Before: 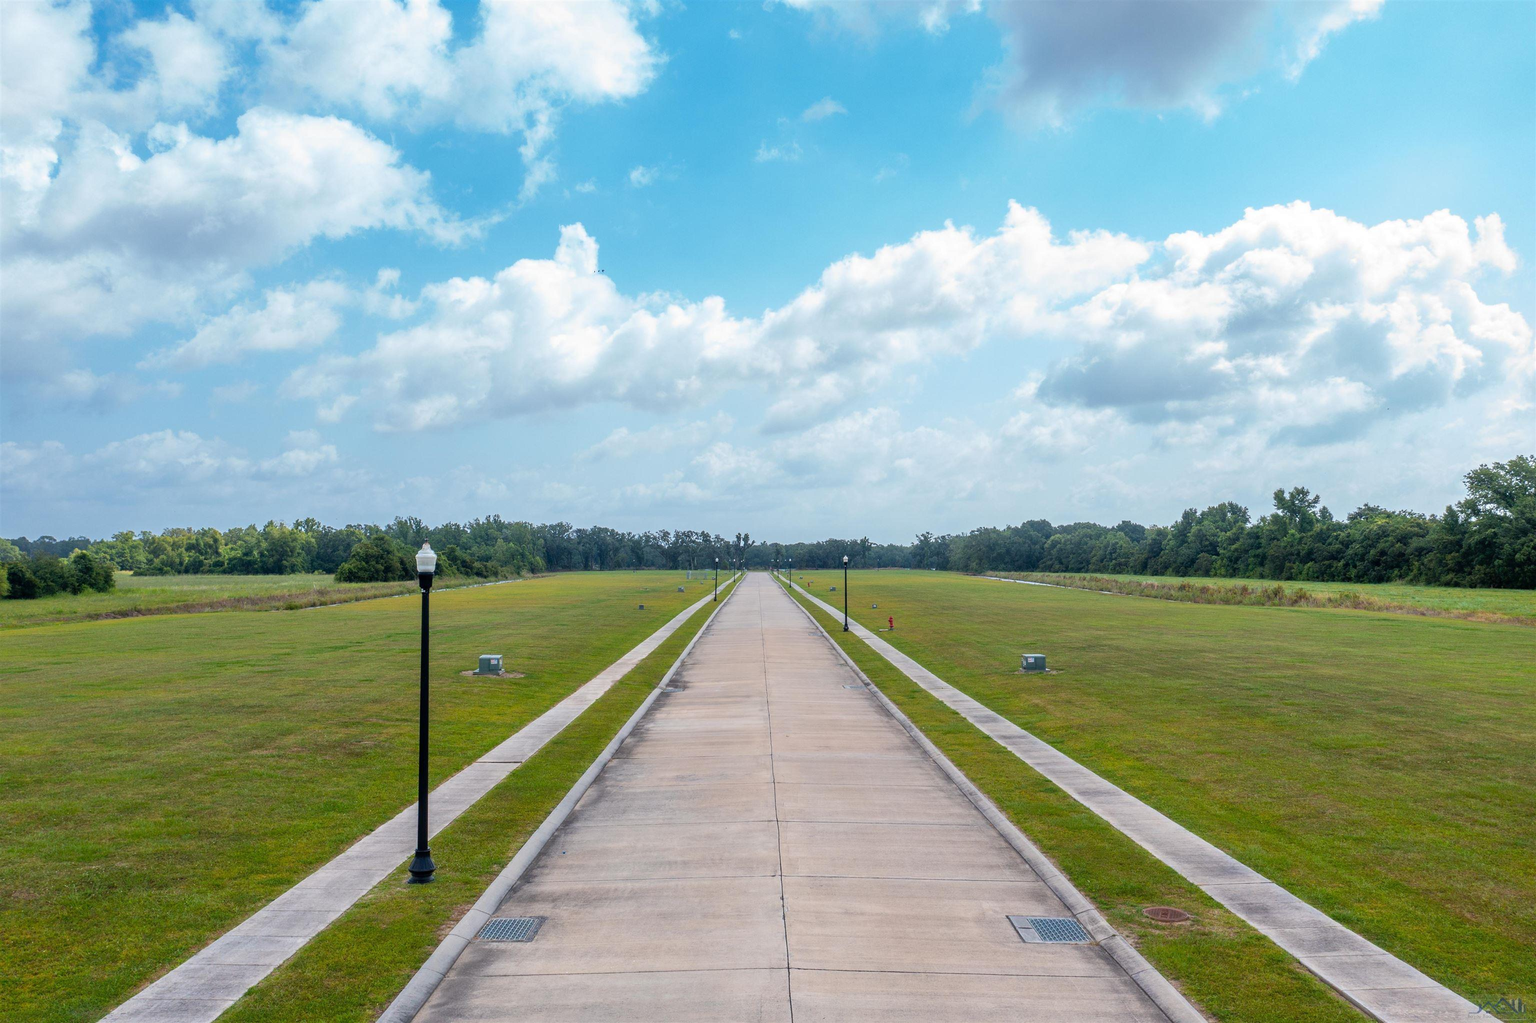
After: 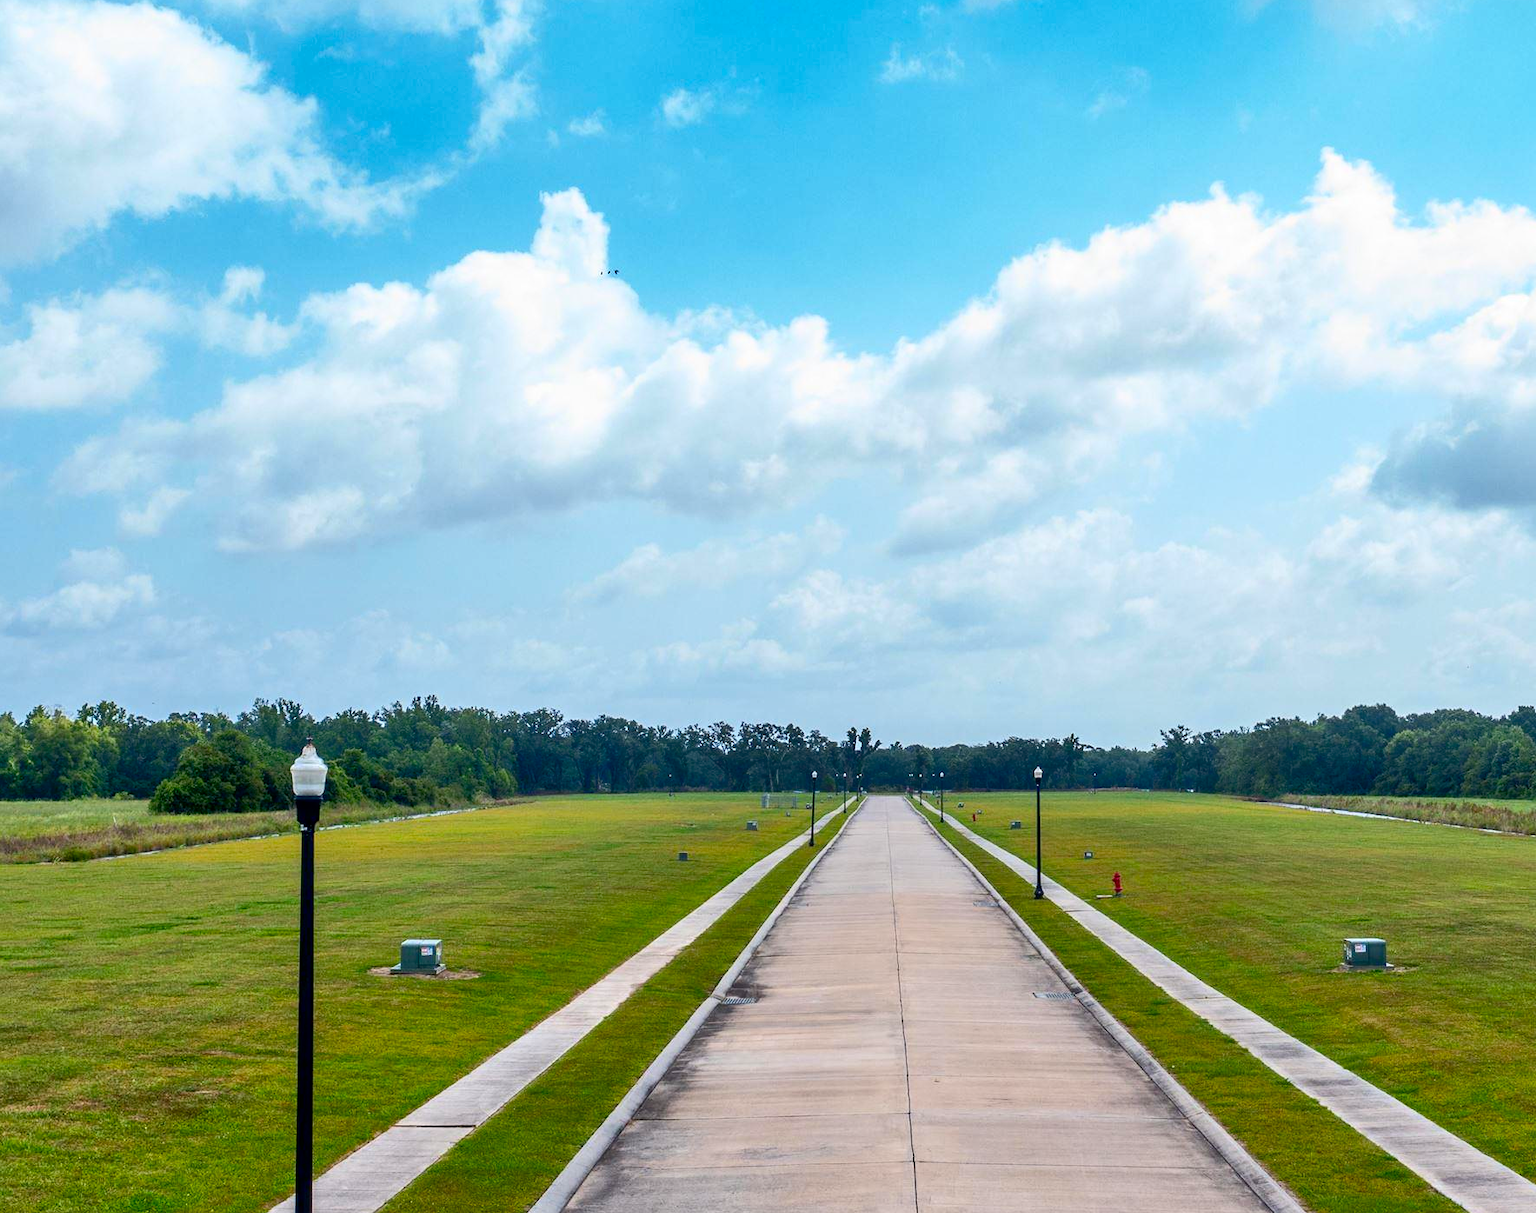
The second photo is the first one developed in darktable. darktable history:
exposure: compensate highlight preservation false
crop: left 16.205%, top 11.236%, right 26.268%, bottom 20.491%
tone equalizer: -7 EV 0.161 EV, -6 EV 0.609 EV, -5 EV 1.14 EV, -4 EV 1.36 EV, -3 EV 1.14 EV, -2 EV 0.6 EV, -1 EV 0.166 EV
contrast brightness saturation: contrast 0.221, brightness -0.192, saturation 0.238
